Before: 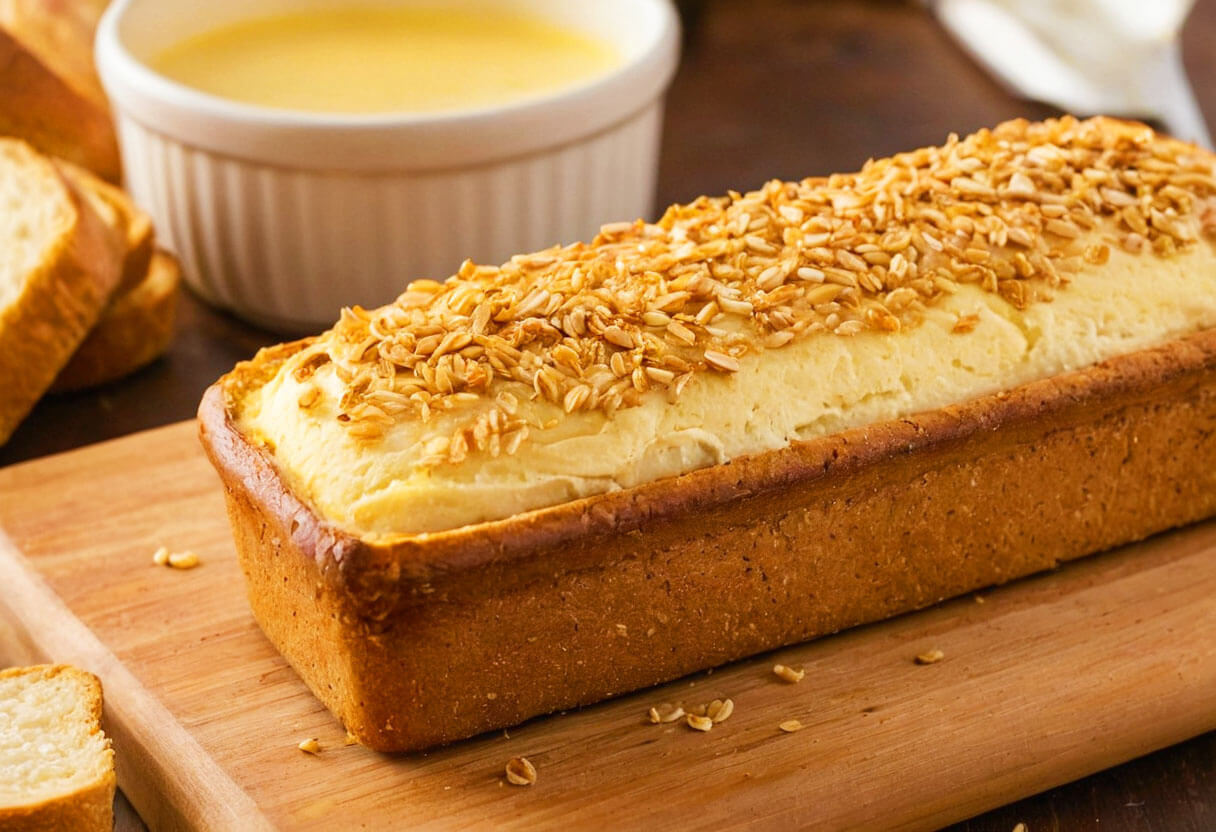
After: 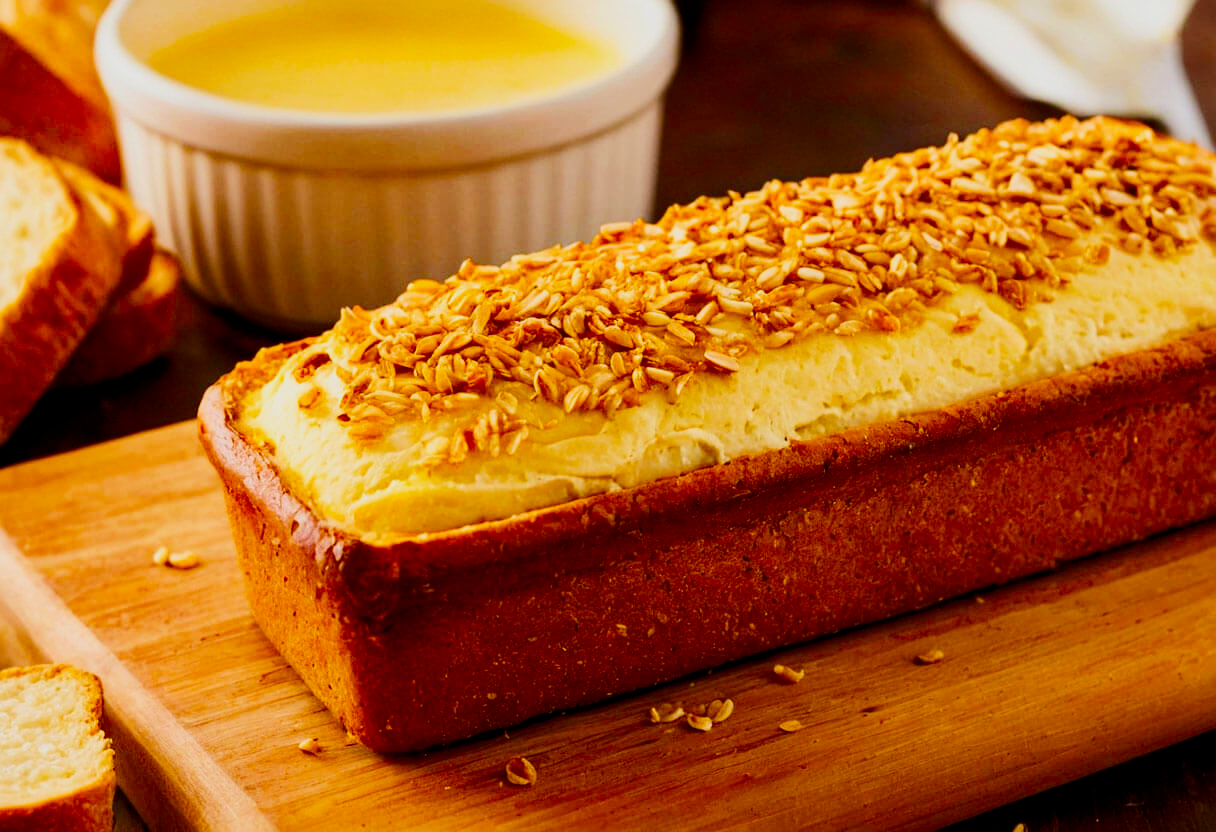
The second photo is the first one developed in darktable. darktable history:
filmic rgb: black relative exposure -7.6 EV, white relative exposure 4.64 EV, threshold 3 EV, target black luminance 0%, hardness 3.55, latitude 50.51%, contrast 1.033, highlights saturation mix 10%, shadows ↔ highlights balance -0.198%, color science v4 (2020), enable highlight reconstruction true
contrast brightness saturation: contrast 0.21, brightness -0.11, saturation 0.21
